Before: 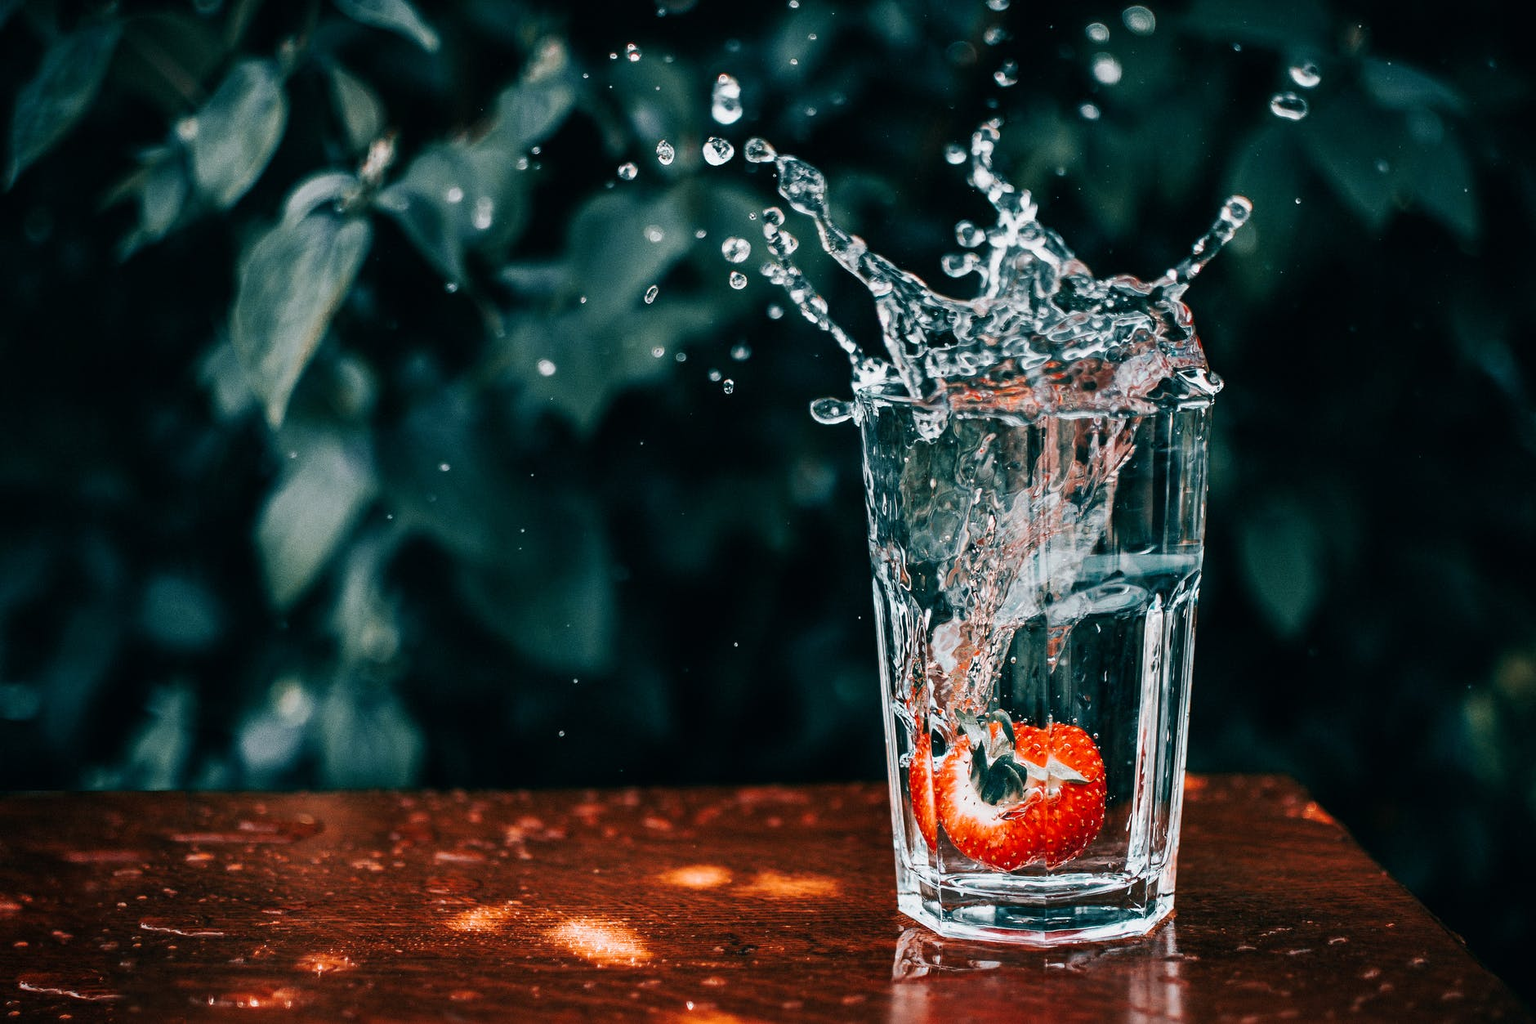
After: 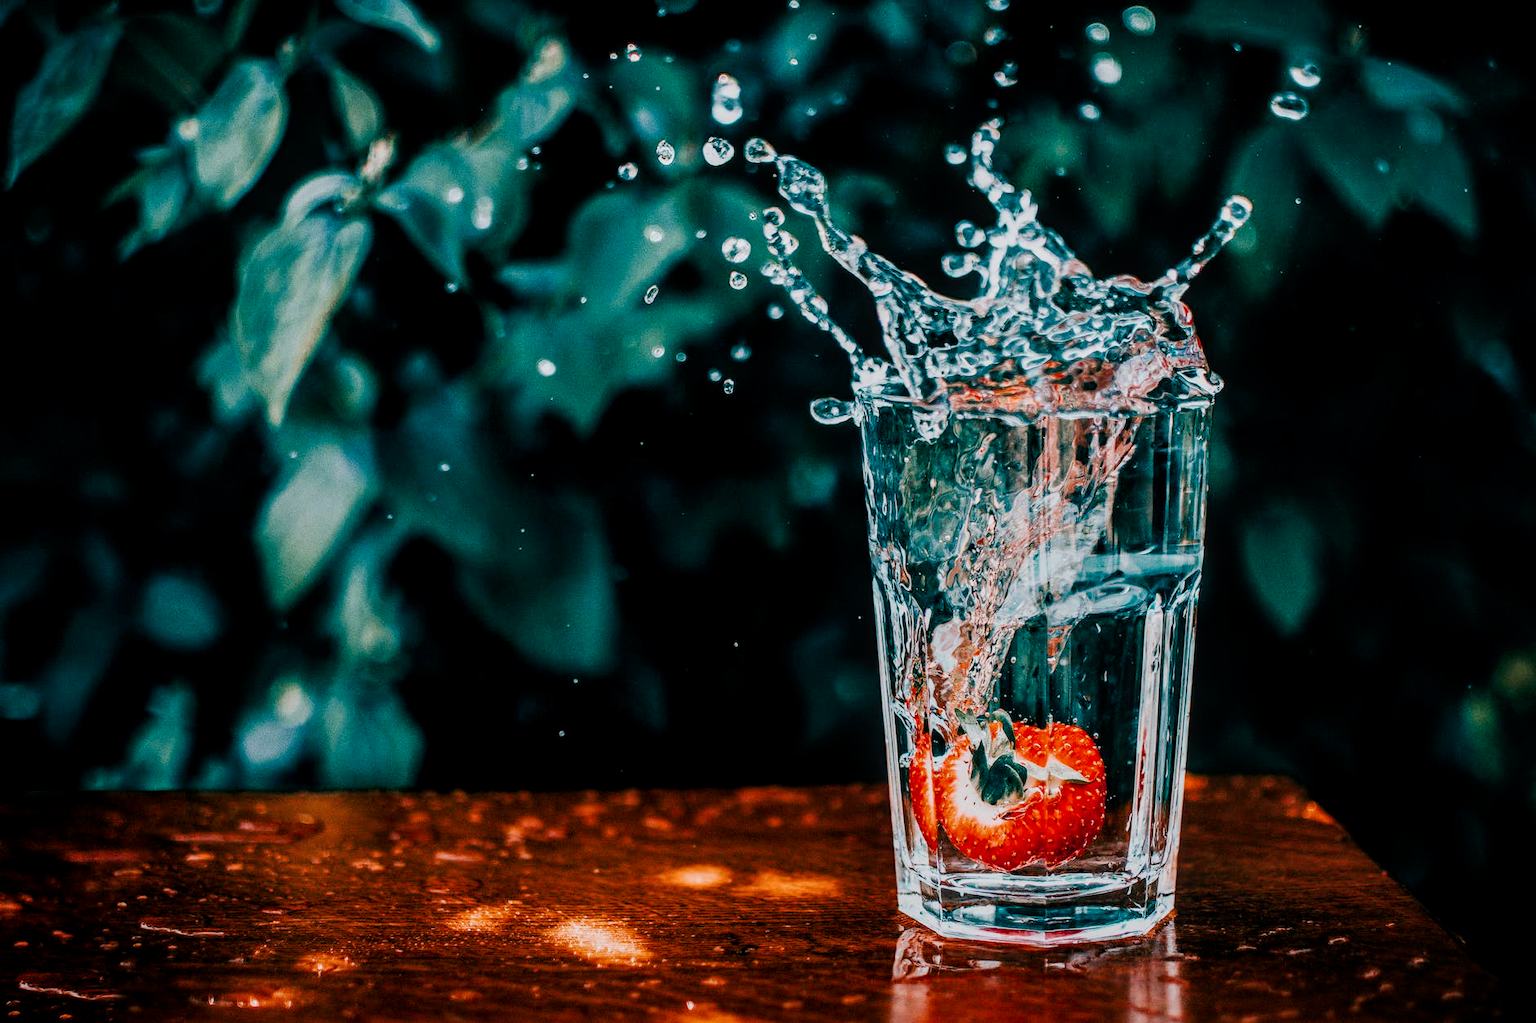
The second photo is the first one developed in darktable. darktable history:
filmic rgb: black relative exposure -7.65 EV, white relative exposure 4.56 EV, hardness 3.61, color science v6 (2022)
local contrast: on, module defaults
tone equalizer: on, module defaults
color balance rgb: perceptual saturation grading › global saturation 25%, perceptual saturation grading › highlights -50%, perceptual saturation grading › shadows 30%, perceptual brilliance grading › global brilliance 12%, global vibrance 20%
color zones: curves: ch1 [(0.25, 0.5) (0.747, 0.71)]
graduated density: rotation -180°, offset 27.42
